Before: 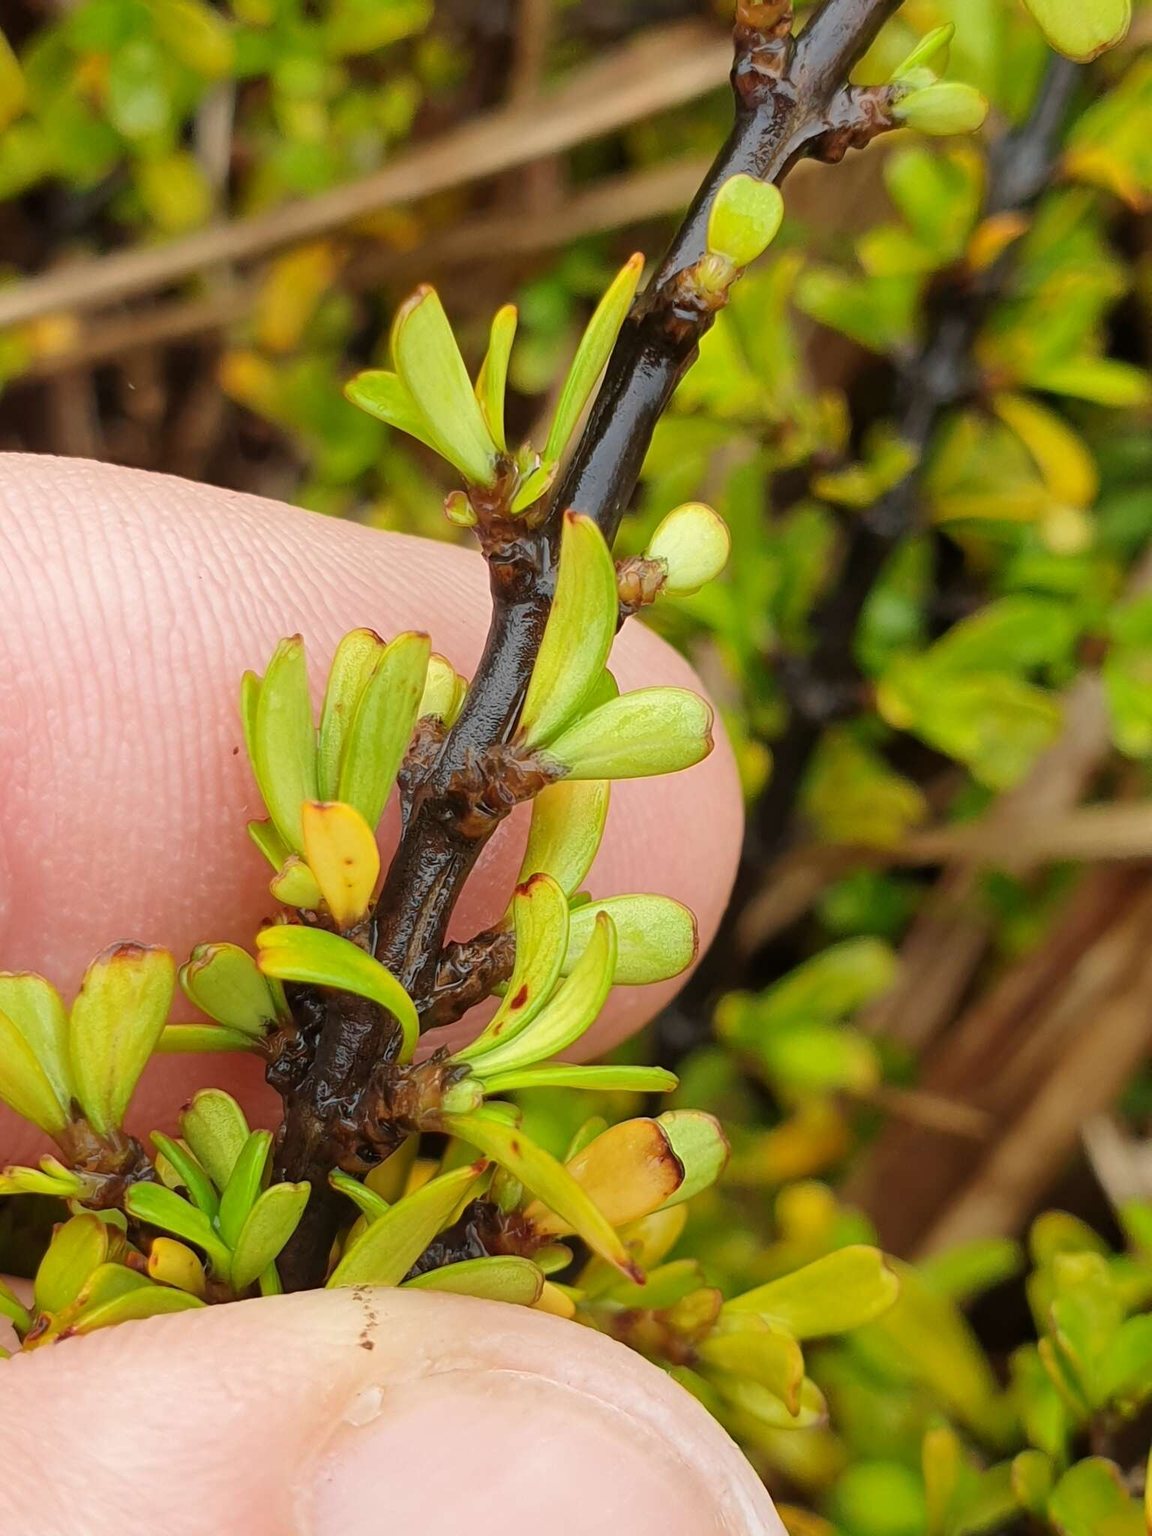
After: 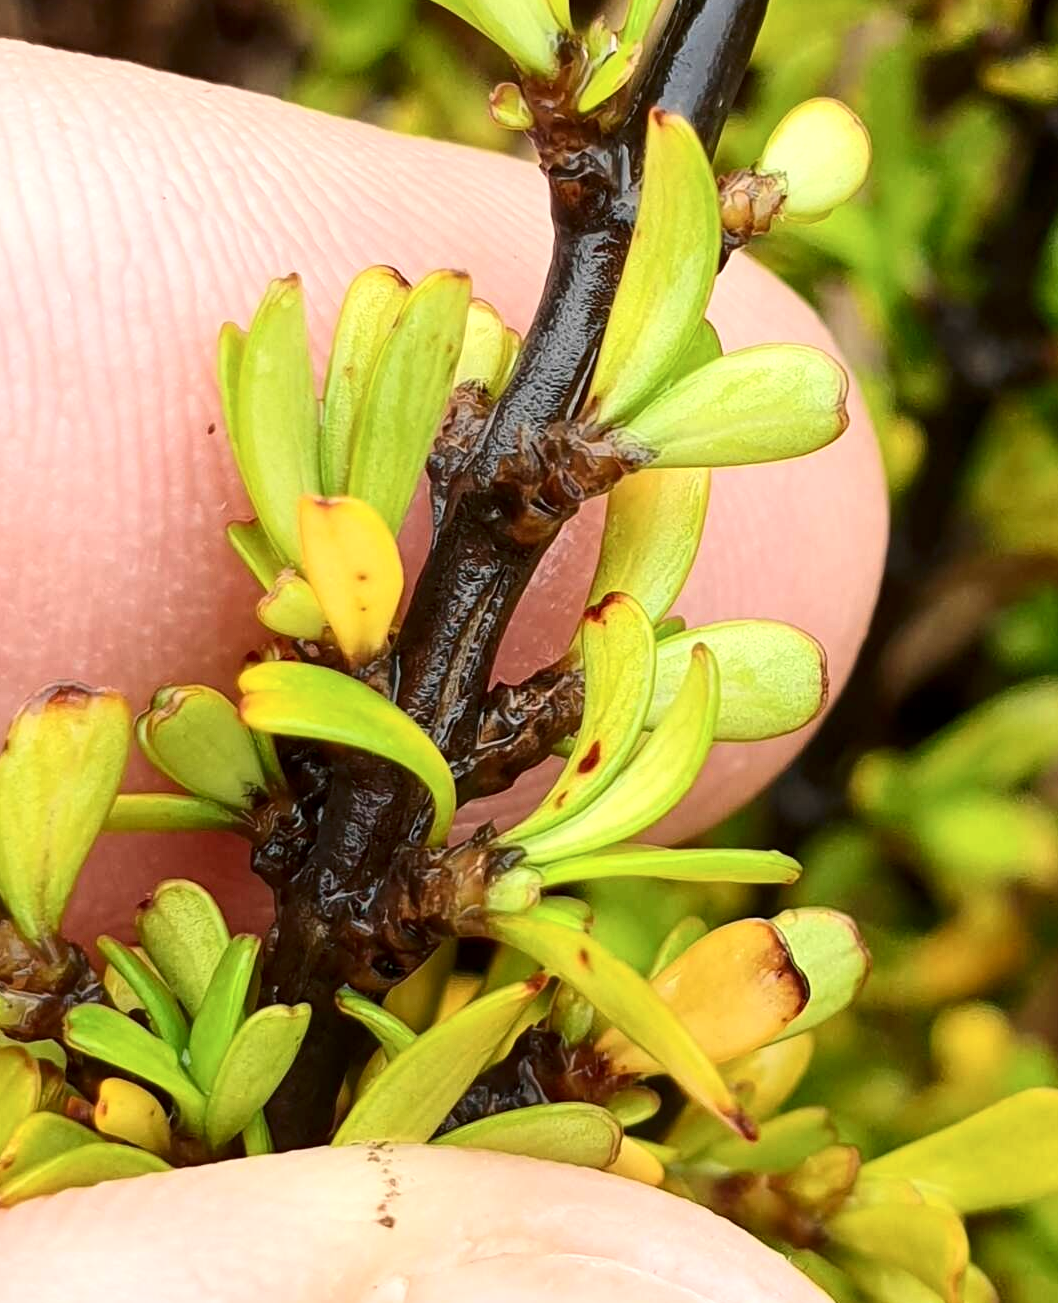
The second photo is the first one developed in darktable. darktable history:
local contrast: highlights 106%, shadows 100%, detail 120%, midtone range 0.2
exposure: exposure 0.2 EV, compensate highlight preservation false
contrast brightness saturation: contrast 0.221
crop: left 6.758%, top 27.955%, right 24.348%, bottom 8.399%
